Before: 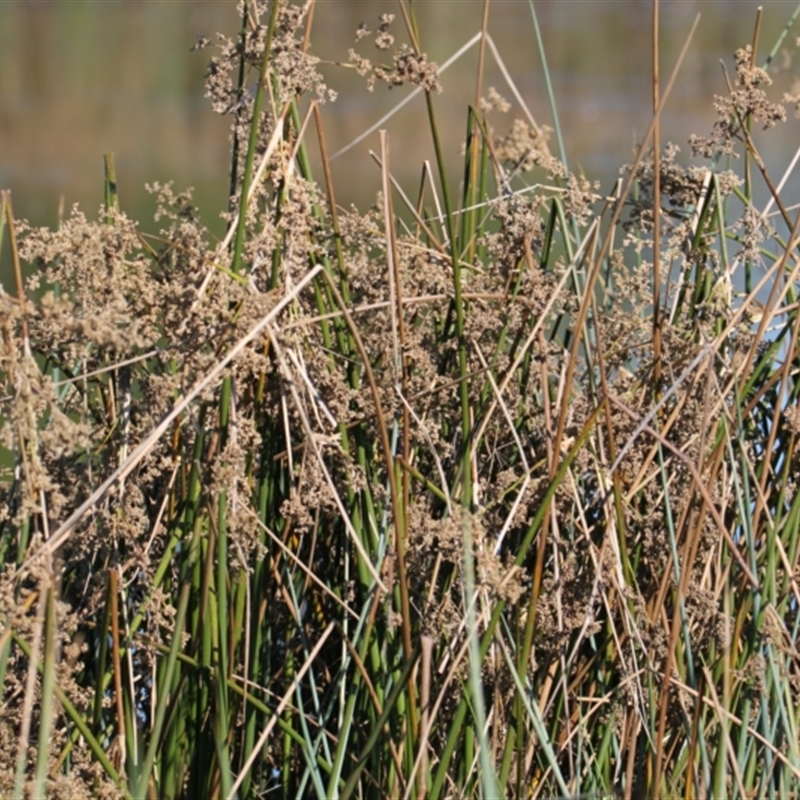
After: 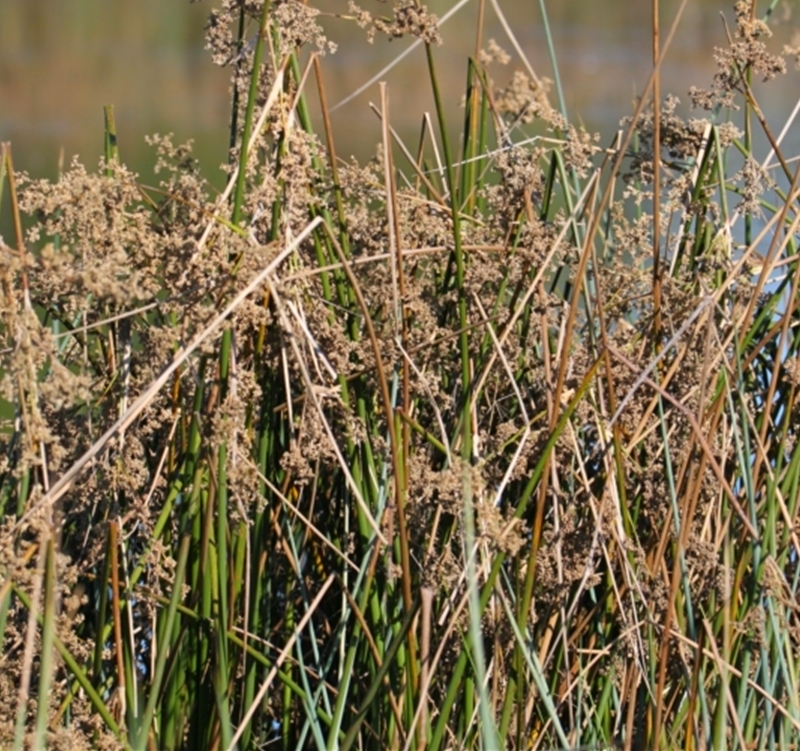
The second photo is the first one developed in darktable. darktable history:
contrast brightness saturation: saturation 0.183
crop and rotate: top 6.046%
